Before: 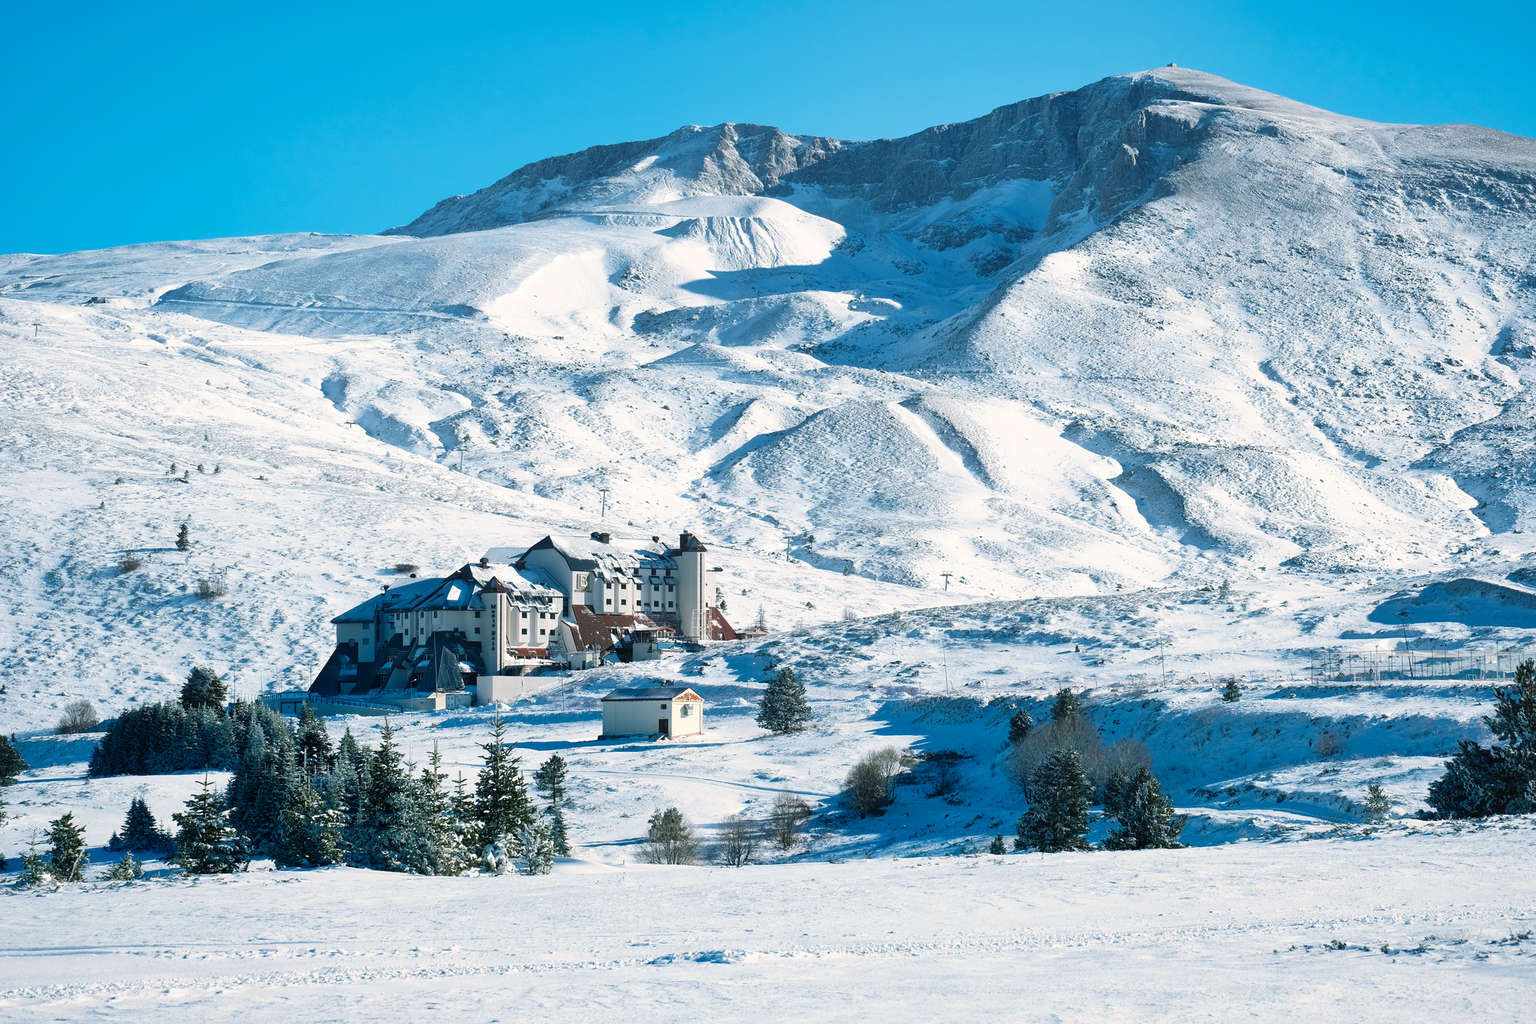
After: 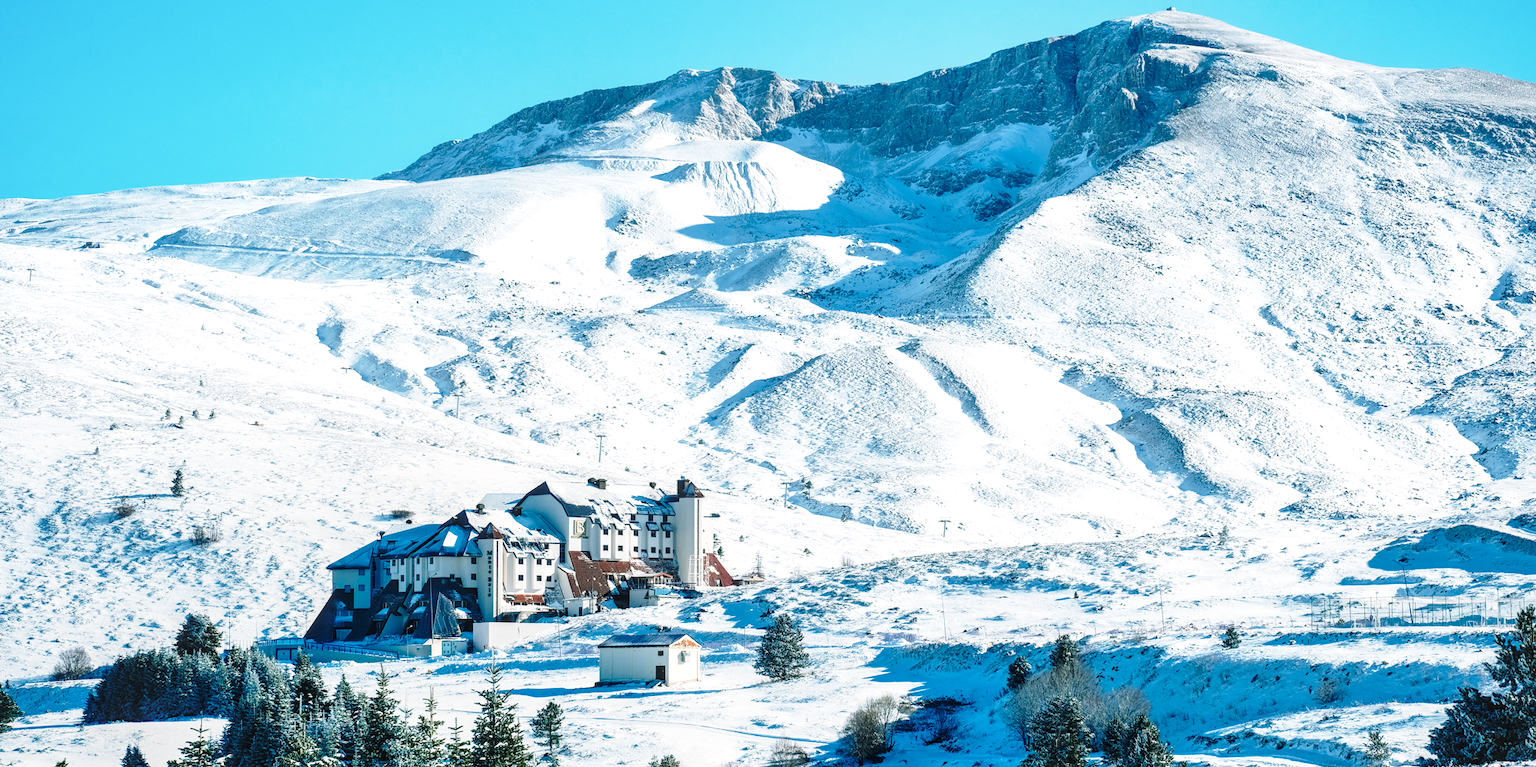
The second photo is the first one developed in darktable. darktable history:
base curve: curves: ch0 [(0, 0) (0.028, 0.03) (0.121, 0.232) (0.46, 0.748) (0.859, 0.968) (1, 1)], preserve colors none
local contrast: highlights 54%, shadows 53%, detail 130%, midtone range 0.455
crop: left 0.406%, top 5.523%, bottom 19.769%
